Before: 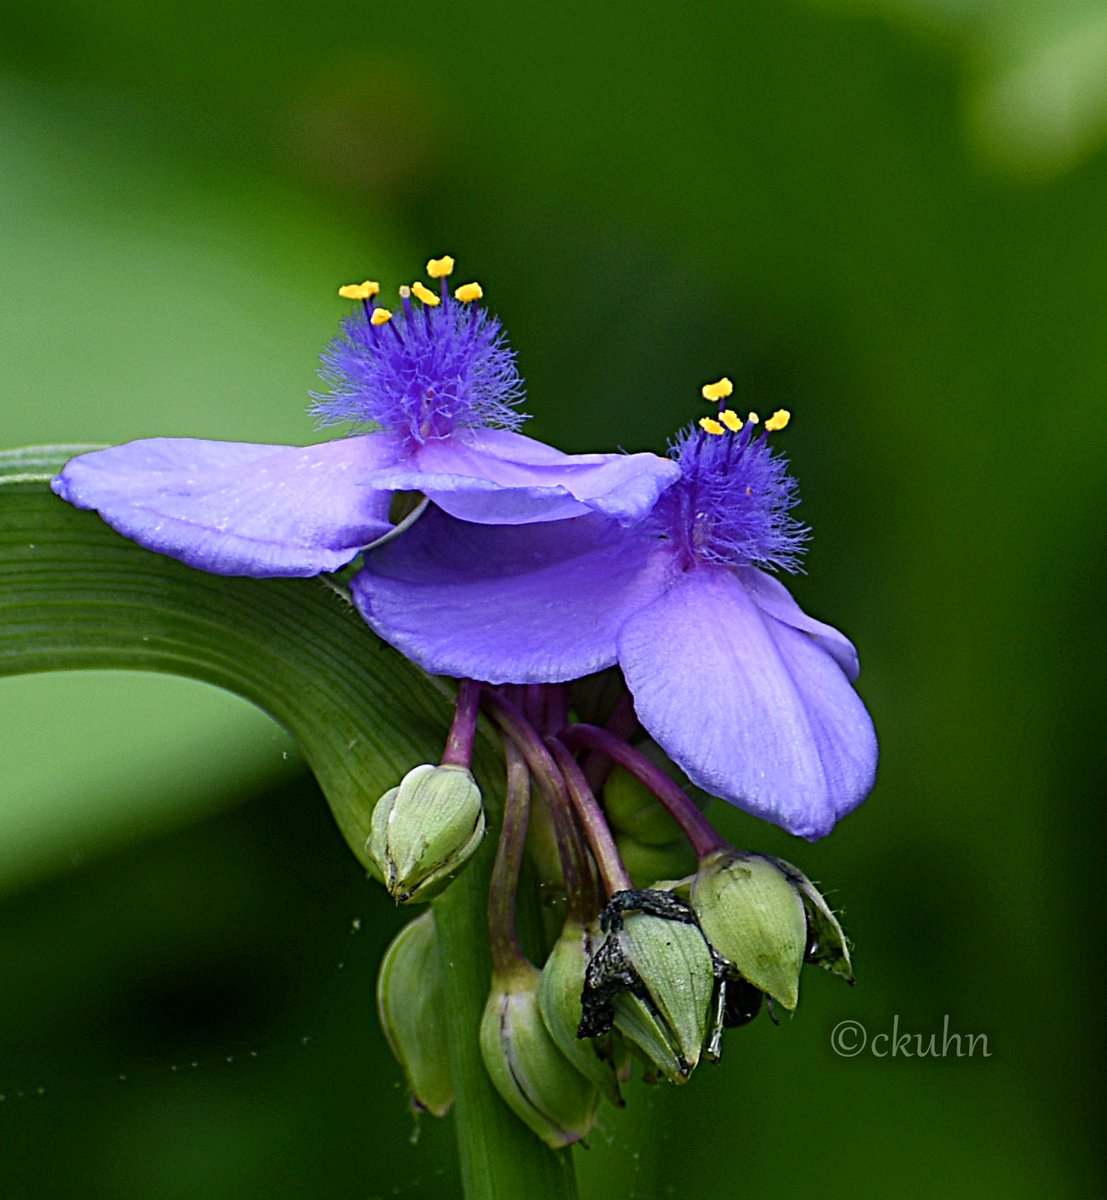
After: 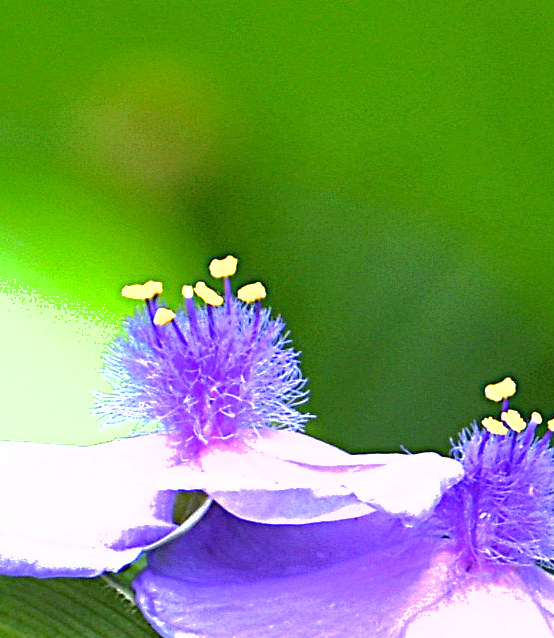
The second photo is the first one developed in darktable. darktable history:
exposure: exposure 2.017 EV, compensate exposure bias true, compensate highlight preservation false
crop: left 19.652%, right 30.242%, bottom 46.82%
shadows and highlights: shadows 29.97
